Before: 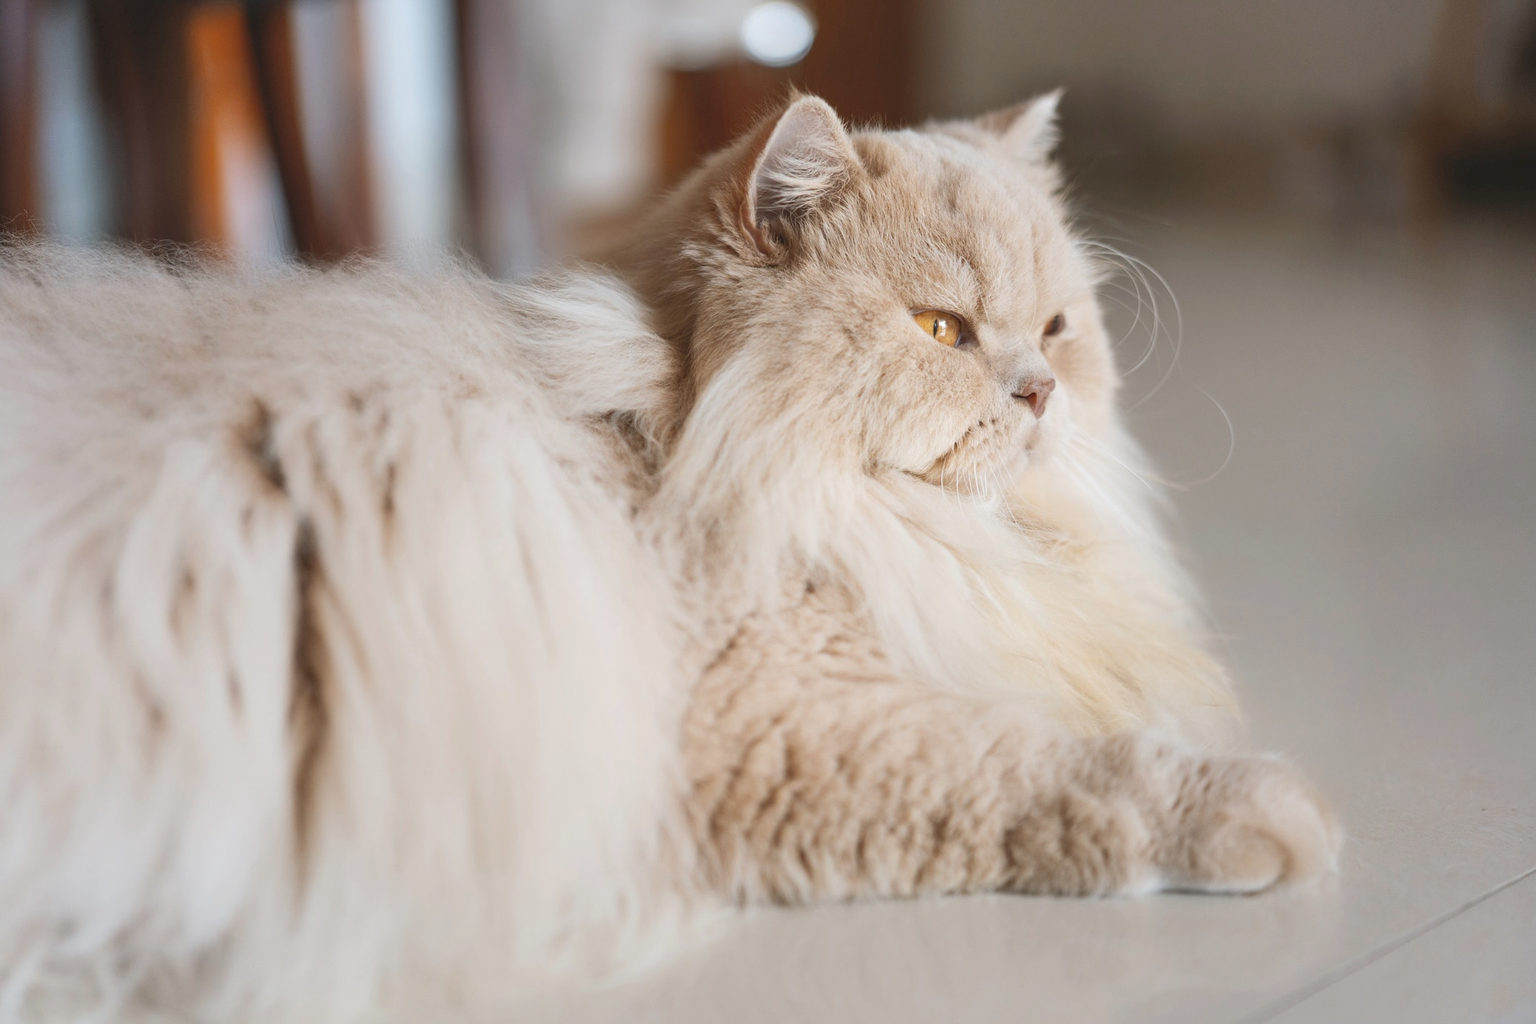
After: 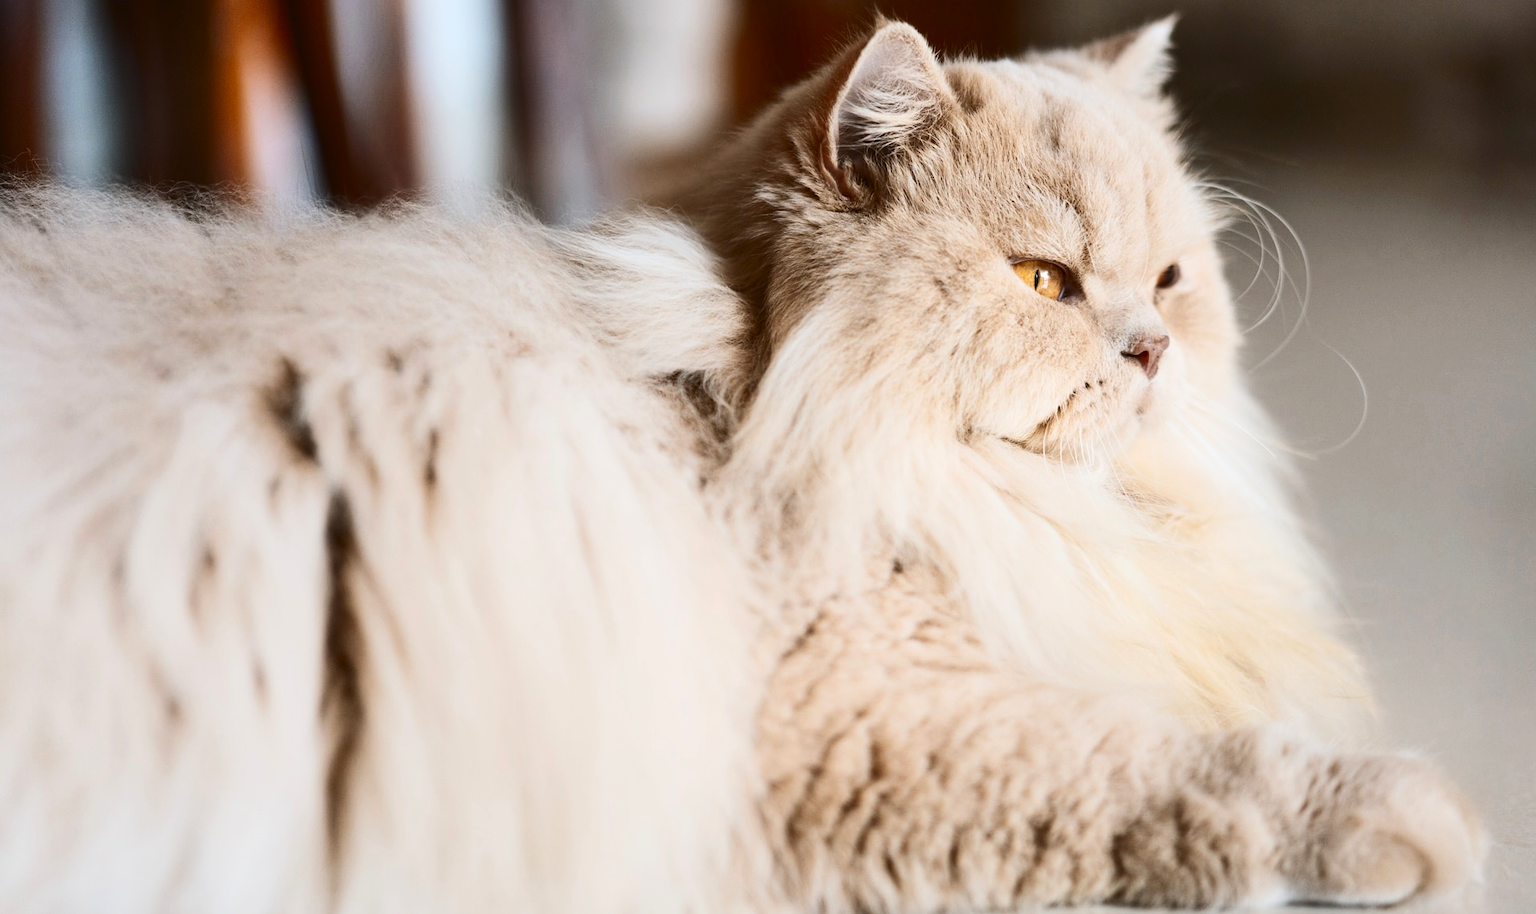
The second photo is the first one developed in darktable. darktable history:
contrast brightness saturation: contrast 0.32, brightness -0.08, saturation 0.17
crop: top 7.49%, right 9.717%, bottom 11.943%
